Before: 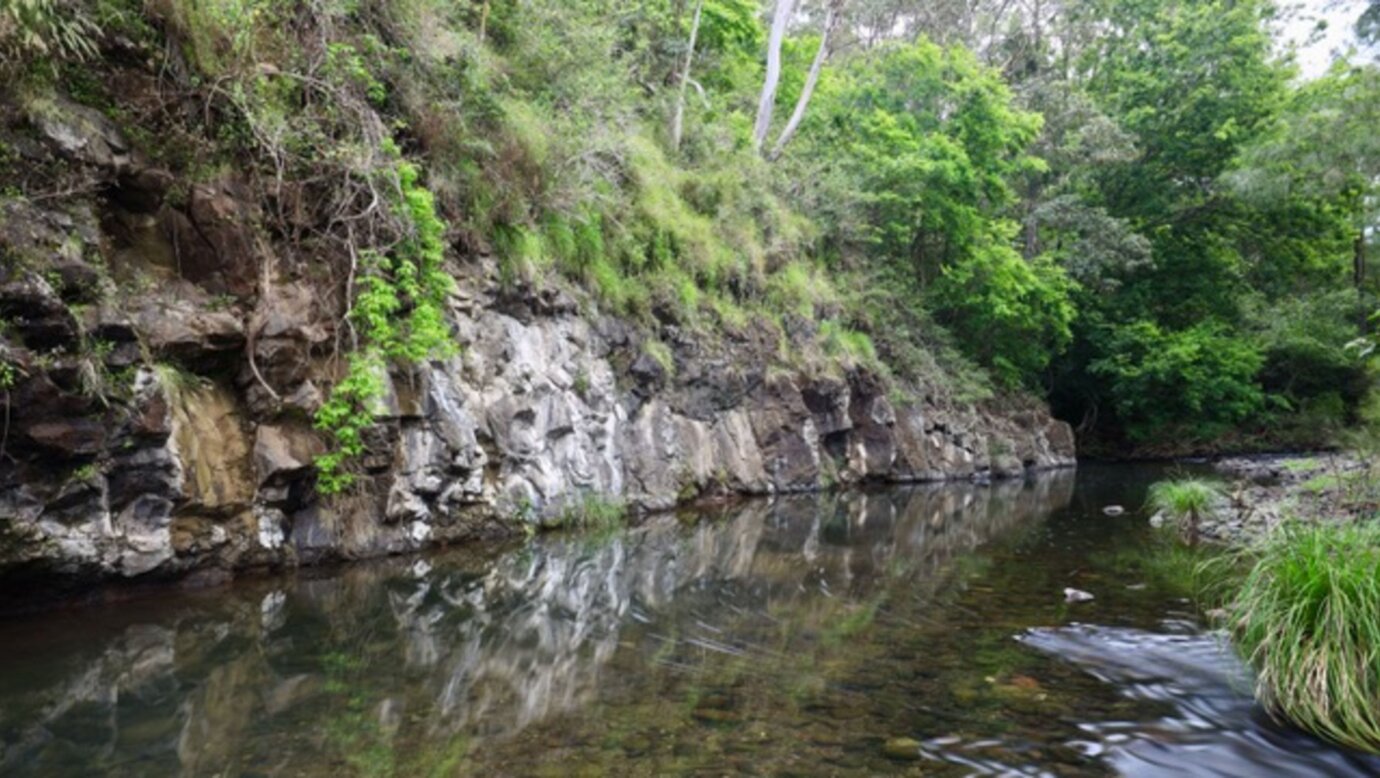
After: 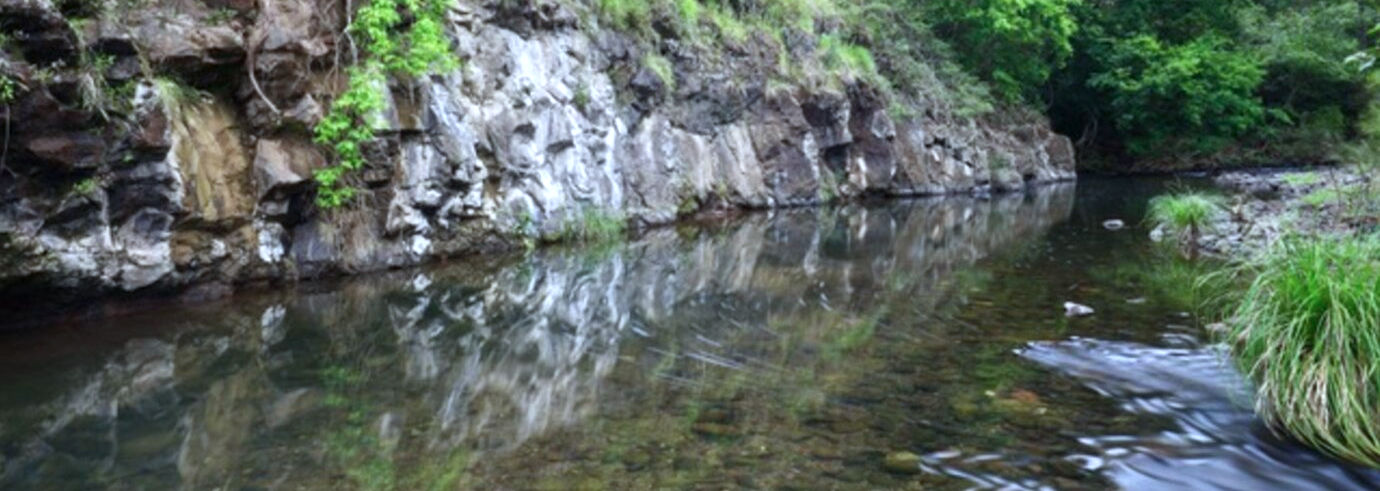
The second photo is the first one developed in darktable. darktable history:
exposure: exposure 0.298 EV, compensate highlight preservation false
crop and rotate: top 36.821%
color calibration: illuminant custom, x 0.368, y 0.373, temperature 4331.54 K, gamut compression 1.68
